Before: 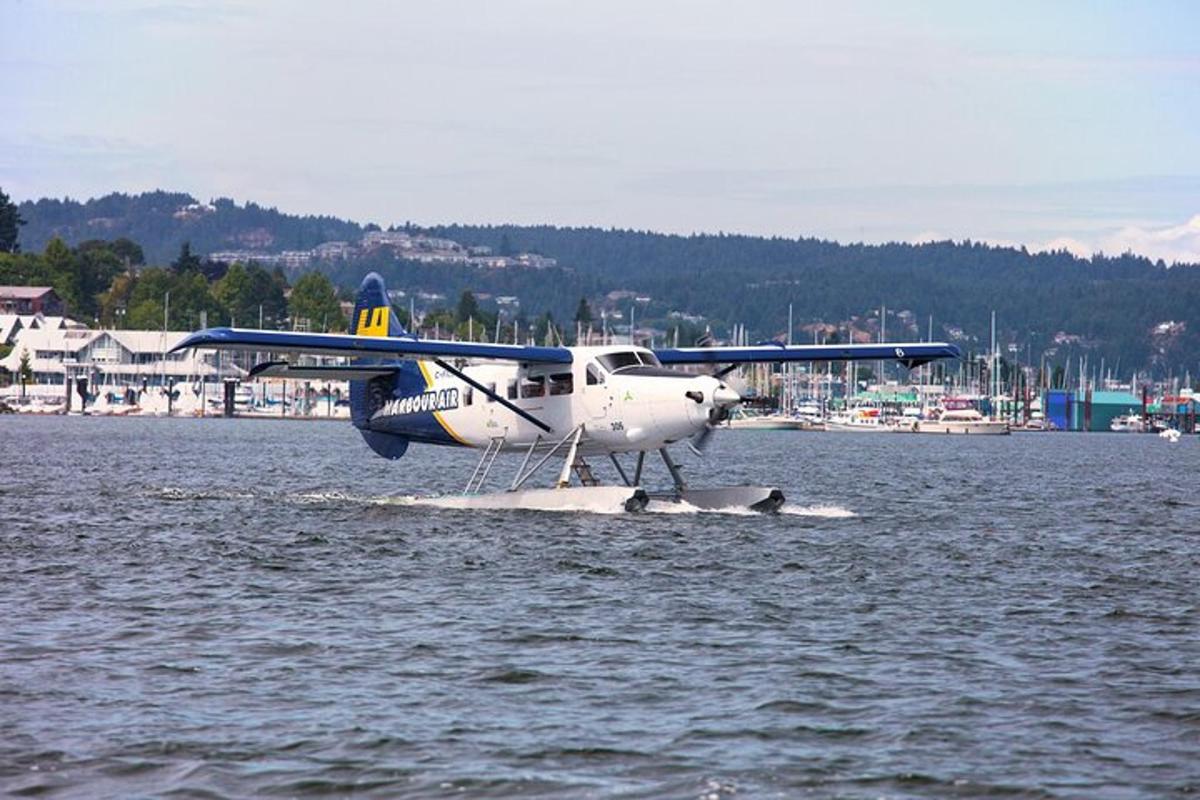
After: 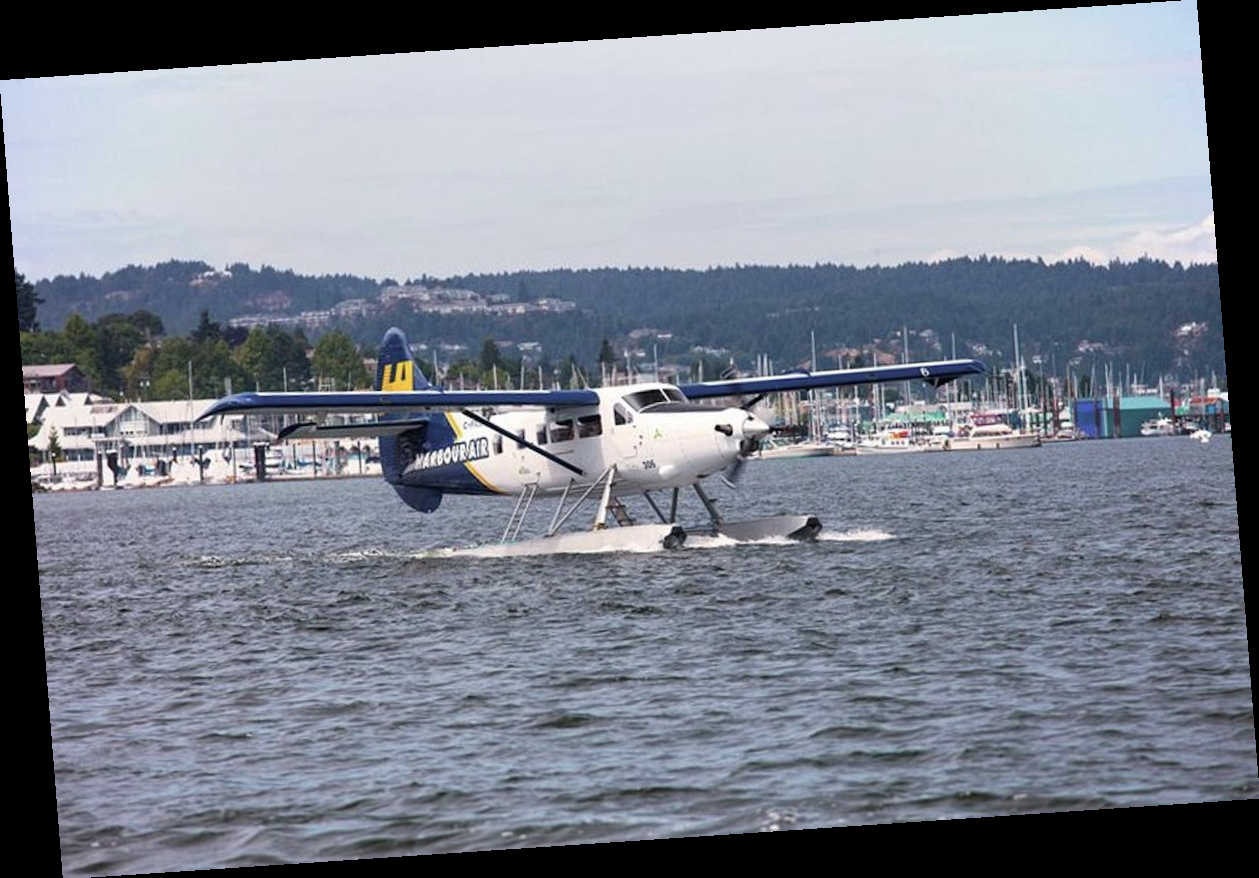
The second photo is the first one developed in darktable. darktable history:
color correction: saturation 0.8
rotate and perspective: rotation -4.2°, shear 0.006, automatic cropping off
